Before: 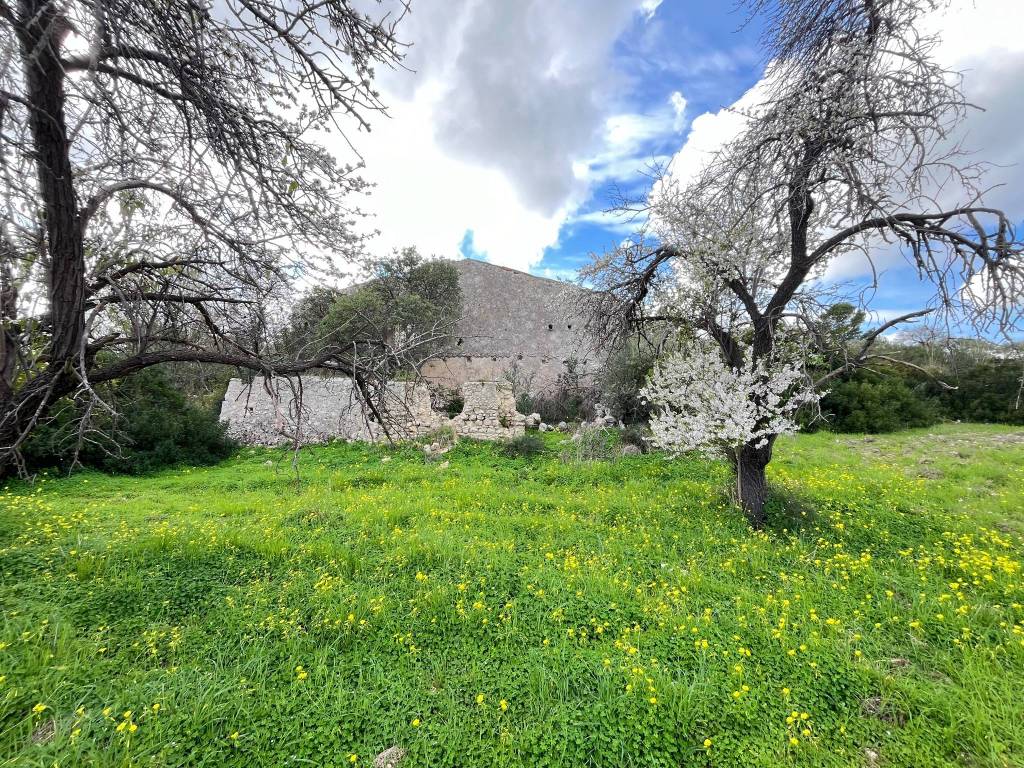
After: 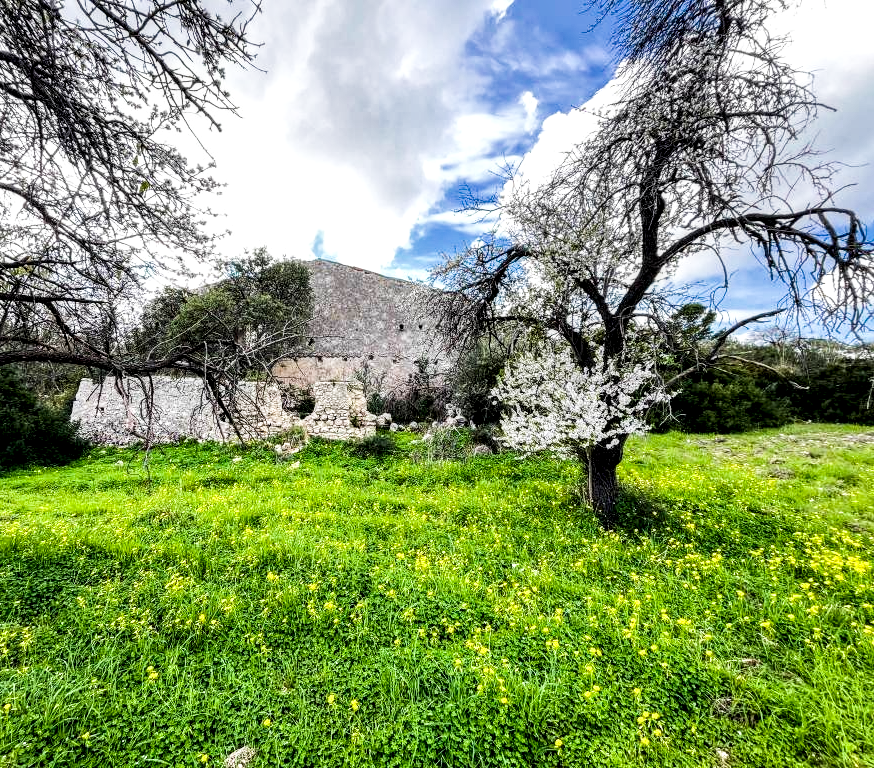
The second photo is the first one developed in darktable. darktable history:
crop and rotate: left 14.584%
sigmoid: contrast 1.86, skew 0.35
local contrast: highlights 60%, shadows 60%, detail 160%
